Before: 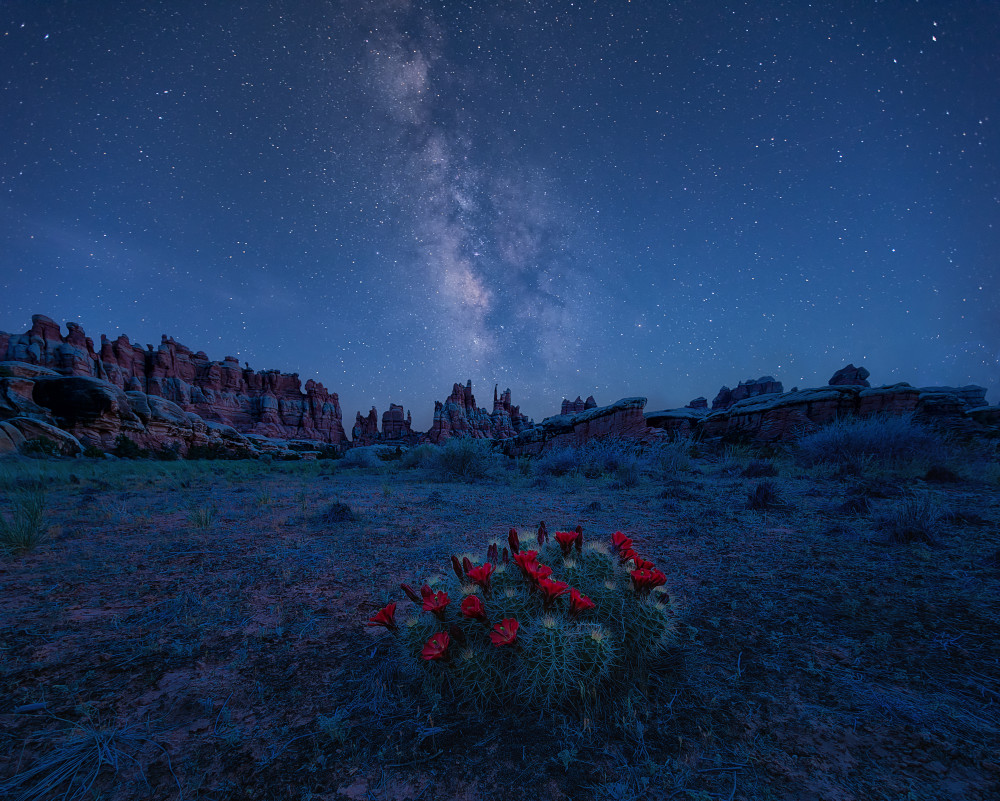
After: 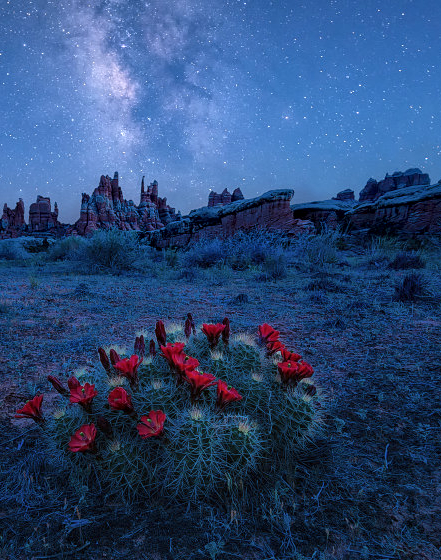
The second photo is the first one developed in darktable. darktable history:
local contrast: on, module defaults
exposure: black level correction 0, exposure 0.691 EV, compensate highlight preservation false
crop: left 35.359%, top 26.08%, right 20.207%, bottom 3.424%
